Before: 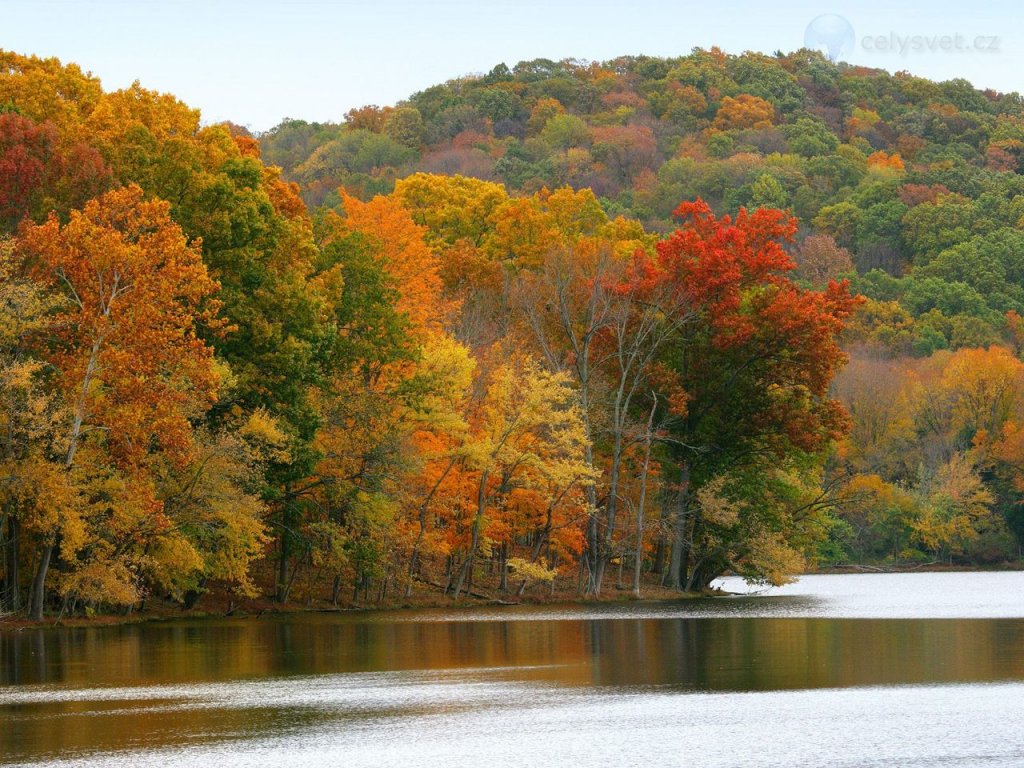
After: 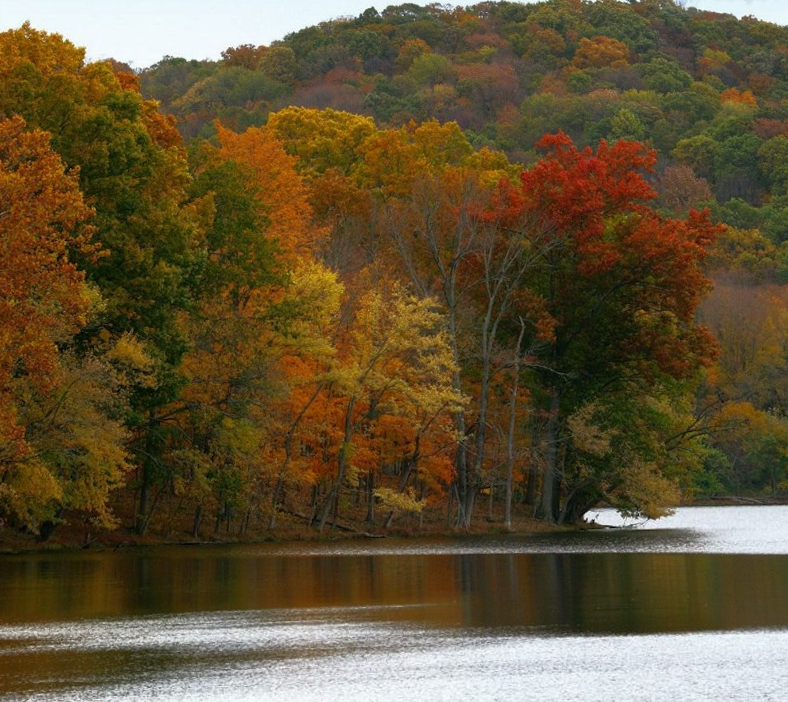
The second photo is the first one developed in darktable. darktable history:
crop: left 9.807%, top 6.259%, right 7.334%, bottom 2.177%
rotate and perspective: rotation 0.215°, lens shift (vertical) -0.139, crop left 0.069, crop right 0.939, crop top 0.002, crop bottom 0.996
rgb curve: curves: ch0 [(0, 0) (0.415, 0.237) (1, 1)]
